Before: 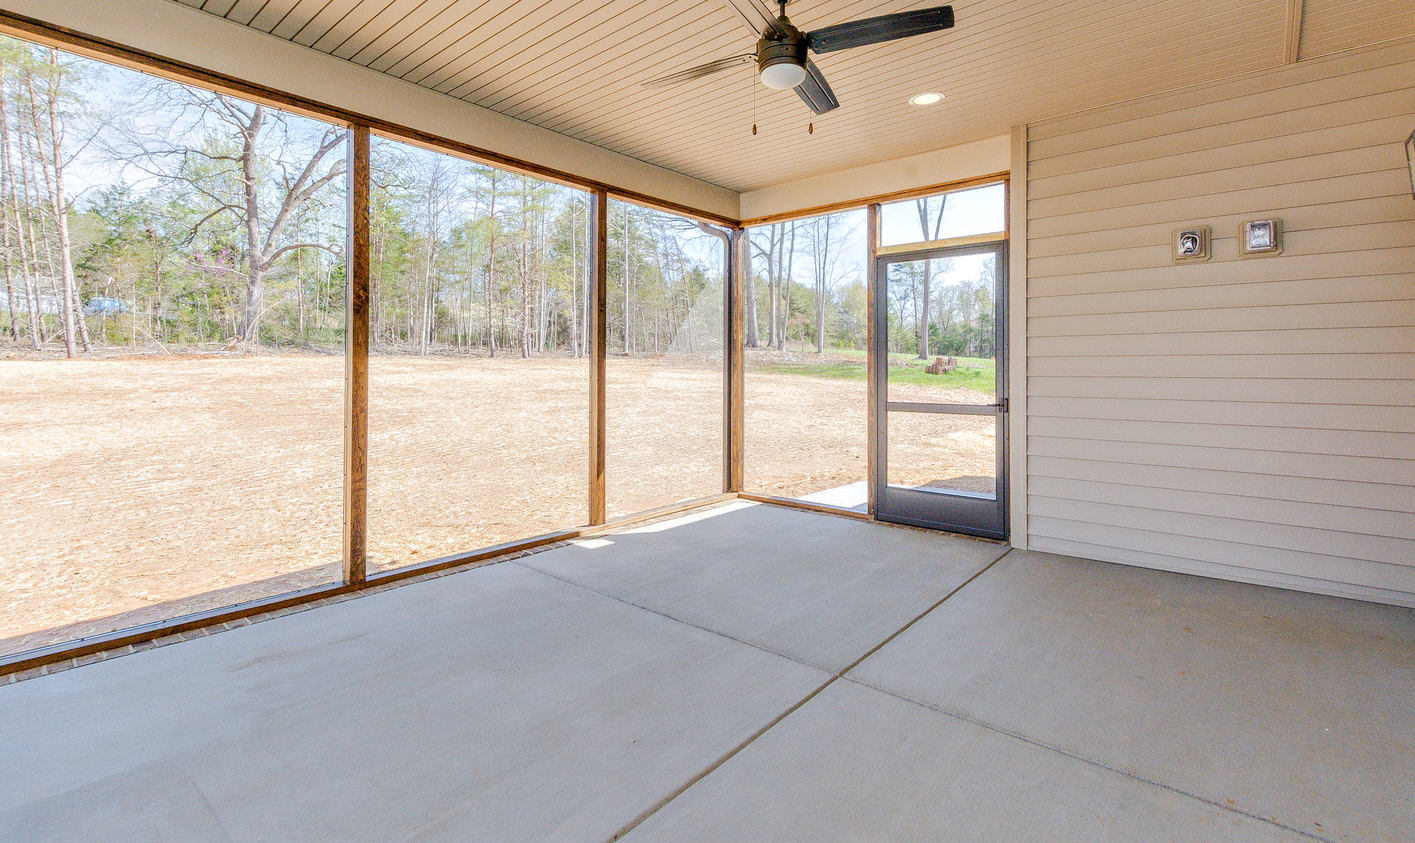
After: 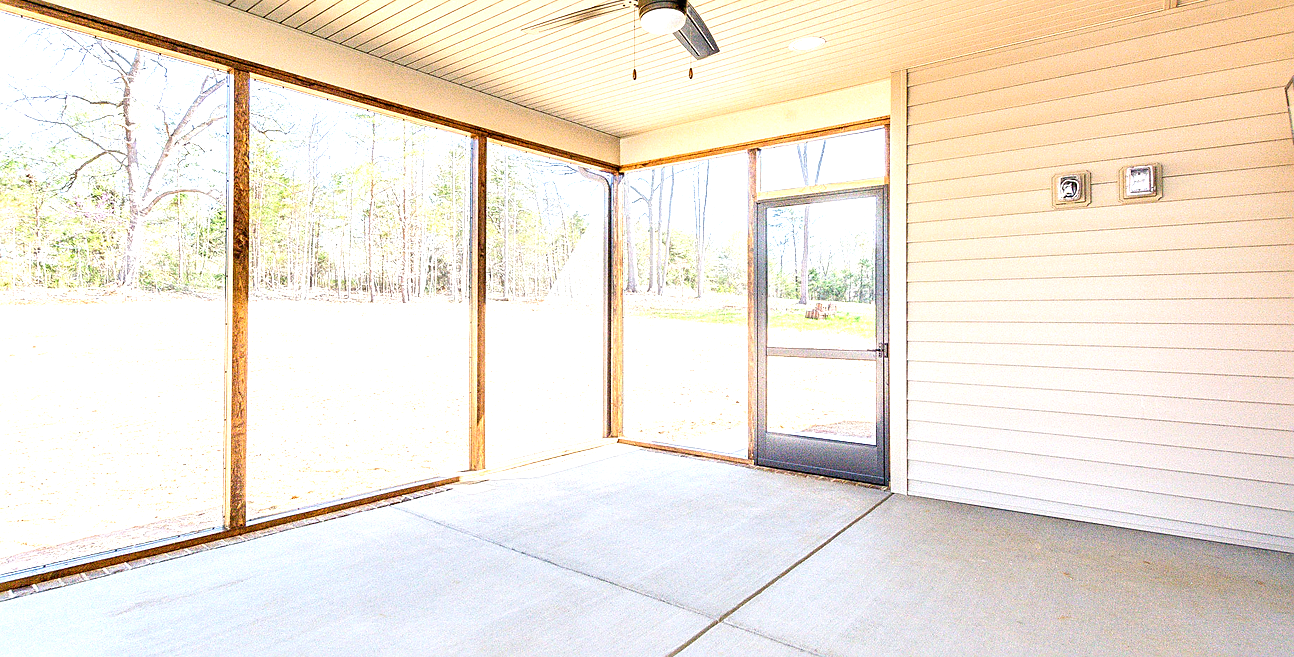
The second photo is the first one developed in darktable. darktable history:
crop: left 8.494%, top 6.627%, bottom 15.354%
sharpen: on, module defaults
exposure: black level correction 0, exposure 1.2 EV, compensate exposure bias true, compensate highlight preservation false
